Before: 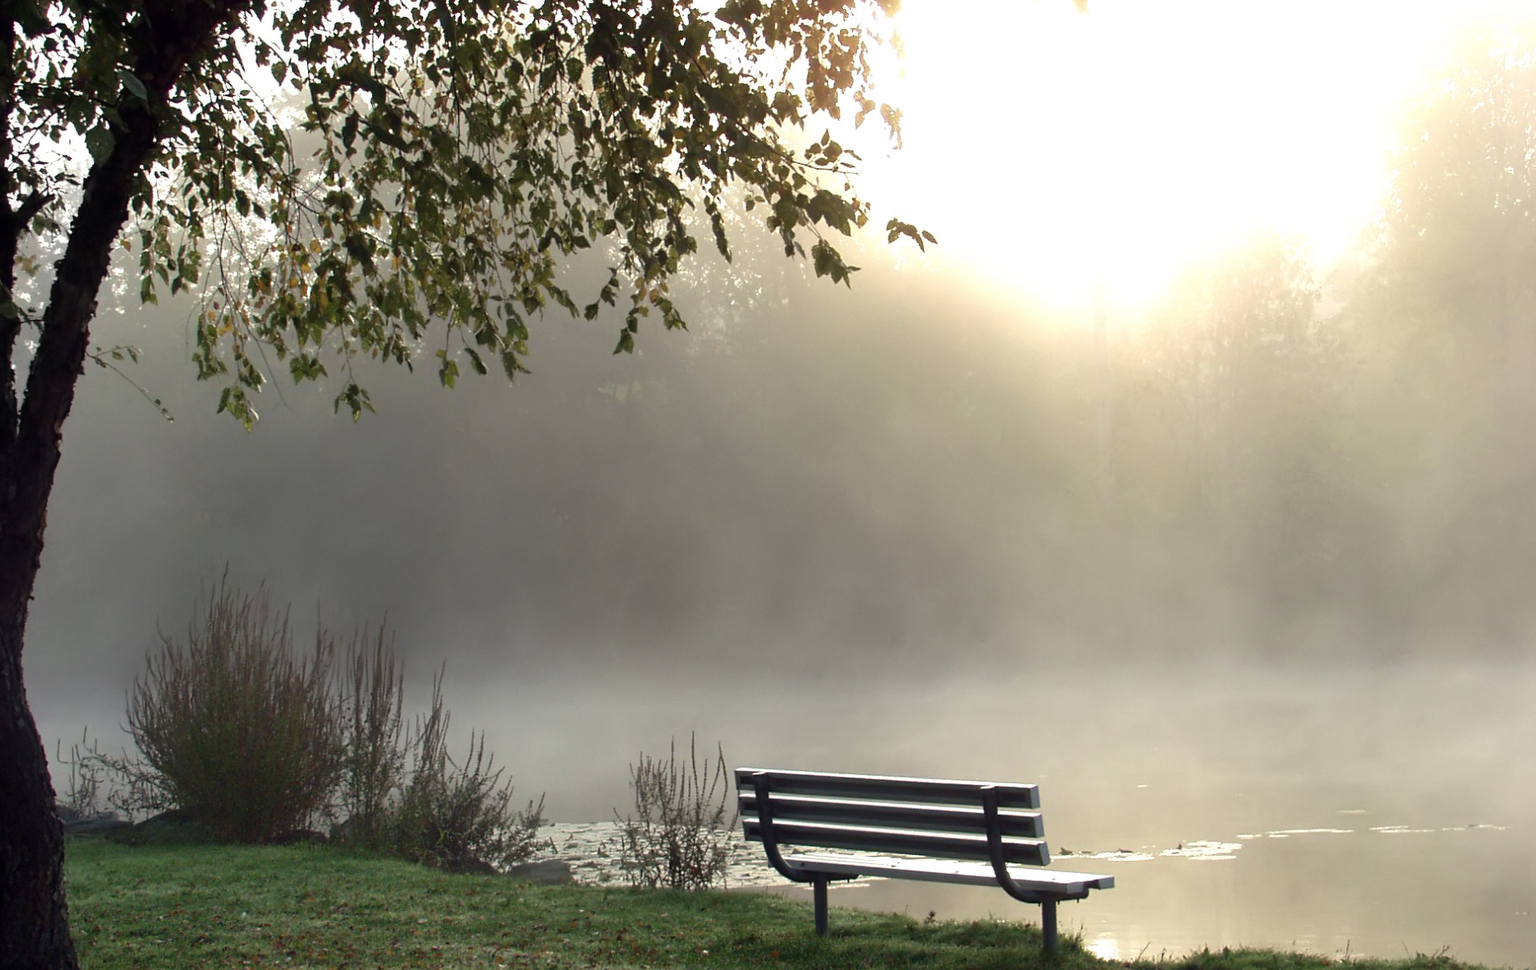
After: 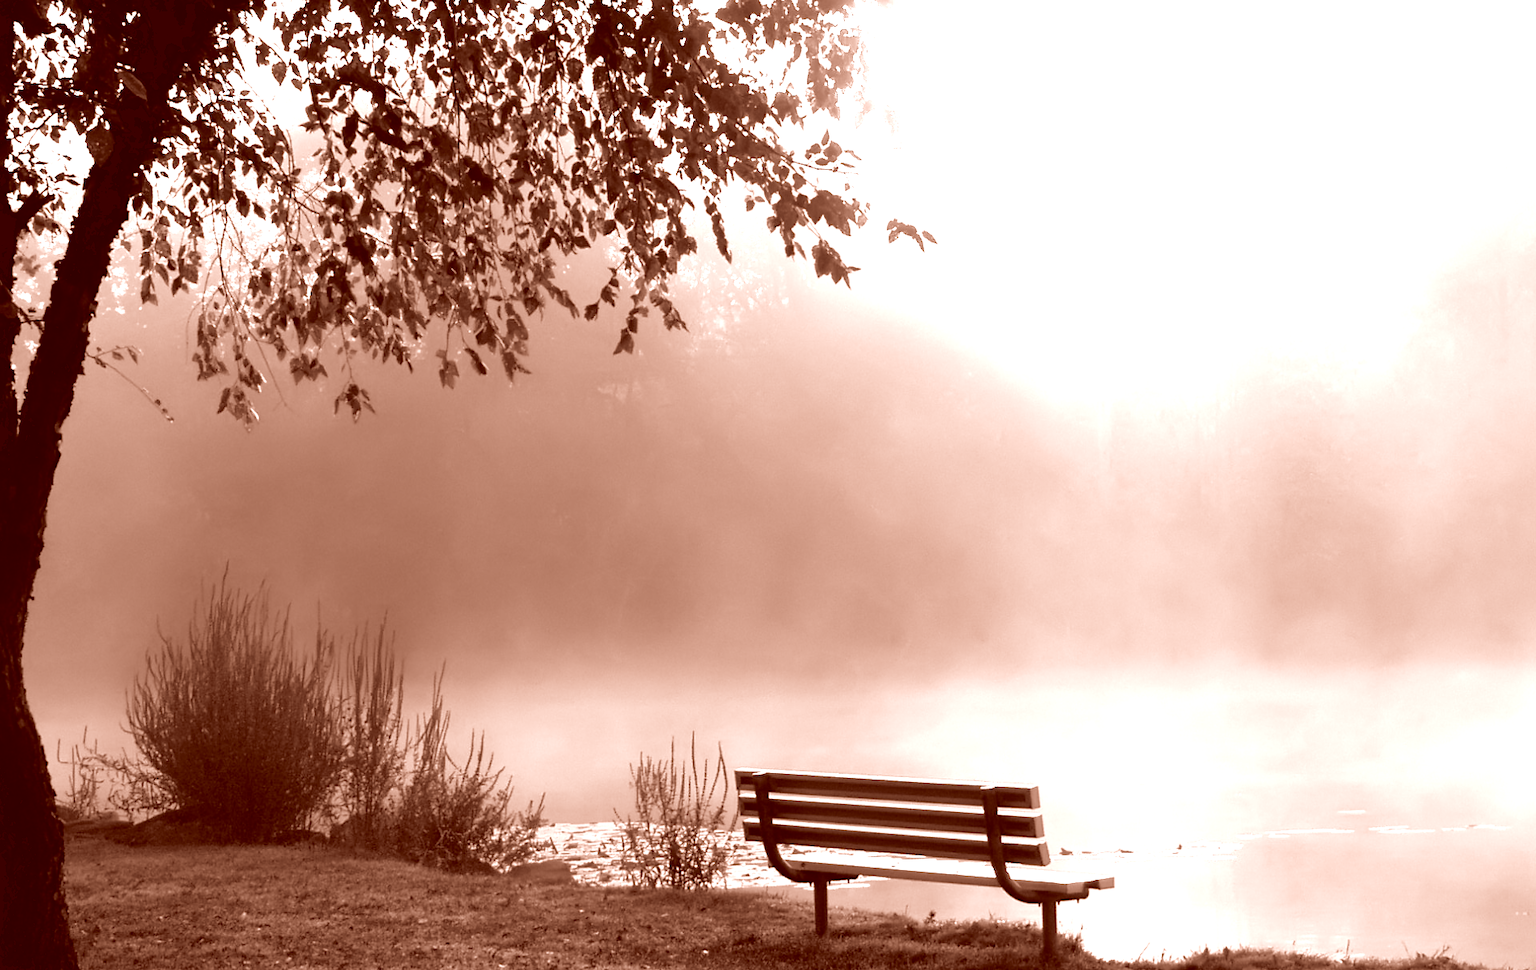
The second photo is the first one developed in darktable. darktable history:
tone equalizer: -8 EV -0.729 EV, -7 EV -0.672 EV, -6 EV -0.609 EV, -5 EV -0.383 EV, -3 EV 0.367 EV, -2 EV 0.6 EV, -1 EV 0.677 EV, +0 EV 0.749 EV
exposure: exposure 0.295 EV, compensate highlight preservation false
color correction: highlights a* 9.23, highlights b* 8.47, shadows a* 39.63, shadows b* 39.77, saturation 0.81
color calibration: output gray [0.22, 0.42, 0.37, 0], illuminant as shot in camera, x 0.37, y 0.382, temperature 4315.14 K
velvia: strength 30.03%
